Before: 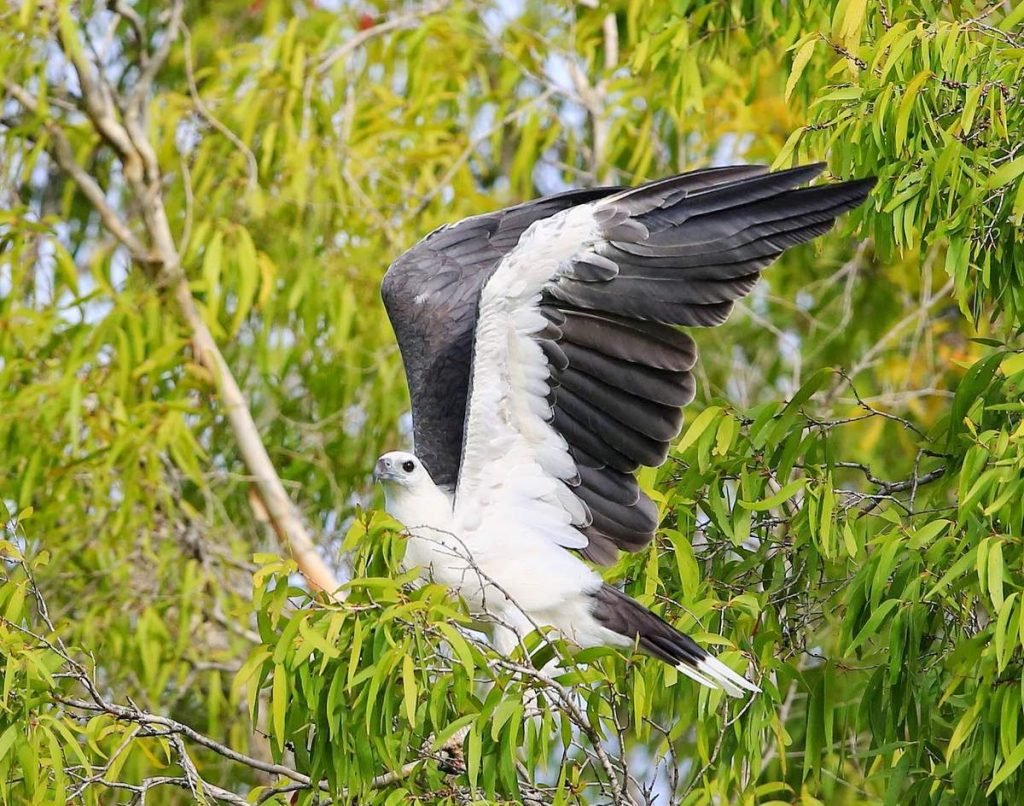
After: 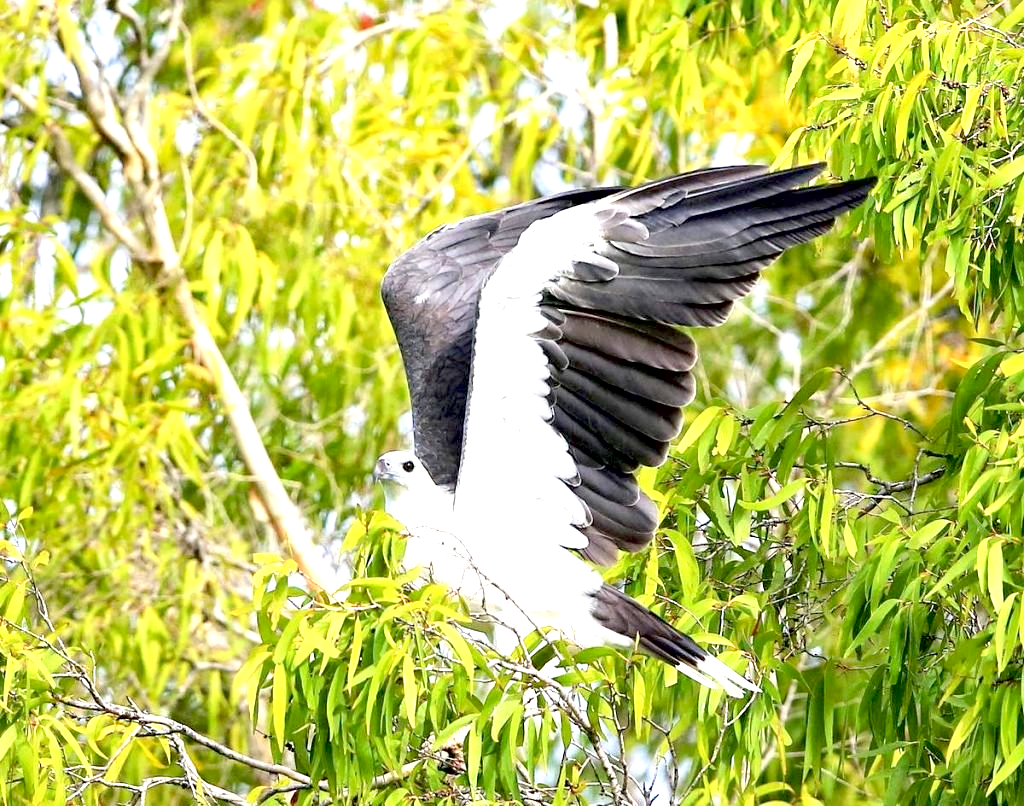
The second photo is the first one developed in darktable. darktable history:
contrast brightness saturation: saturation -0.057
exposure: black level correction 0.011, exposure 1.086 EV, compensate exposure bias true, compensate highlight preservation false
